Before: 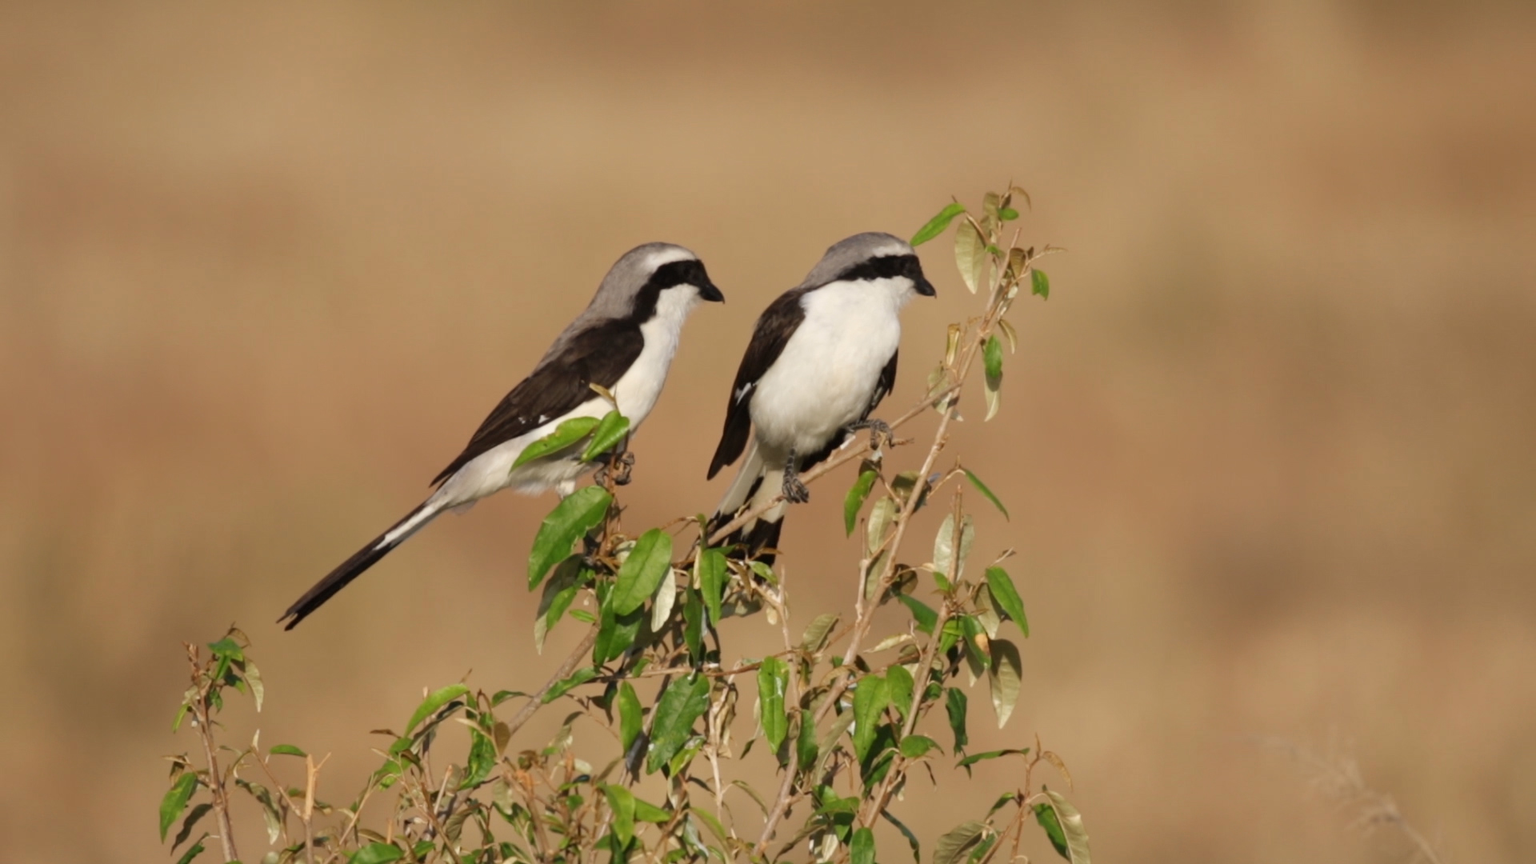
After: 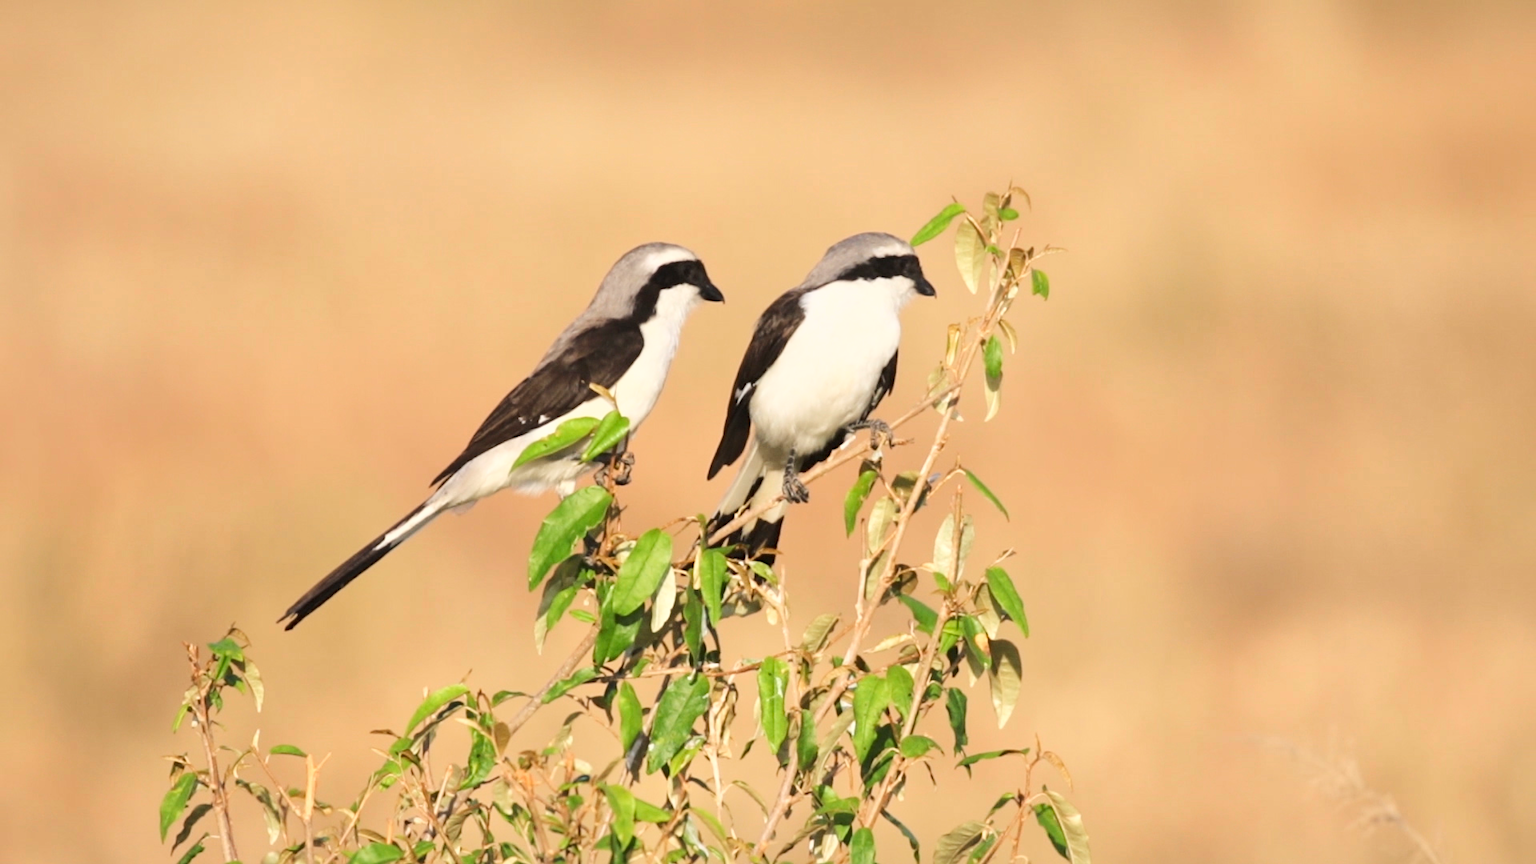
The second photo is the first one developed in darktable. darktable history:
base curve: curves: ch0 [(0, 0) (0.025, 0.046) (0.112, 0.277) (0.467, 0.74) (0.814, 0.929) (1, 0.942)]
exposure: exposure 0.2 EV, compensate highlight preservation false
local contrast: mode bilateral grid, contrast 20, coarseness 50, detail 120%, midtone range 0.2
shadows and highlights: radius 125.46, shadows 21.19, highlights -21.19, low approximation 0.01
sharpen: amount 0.2
